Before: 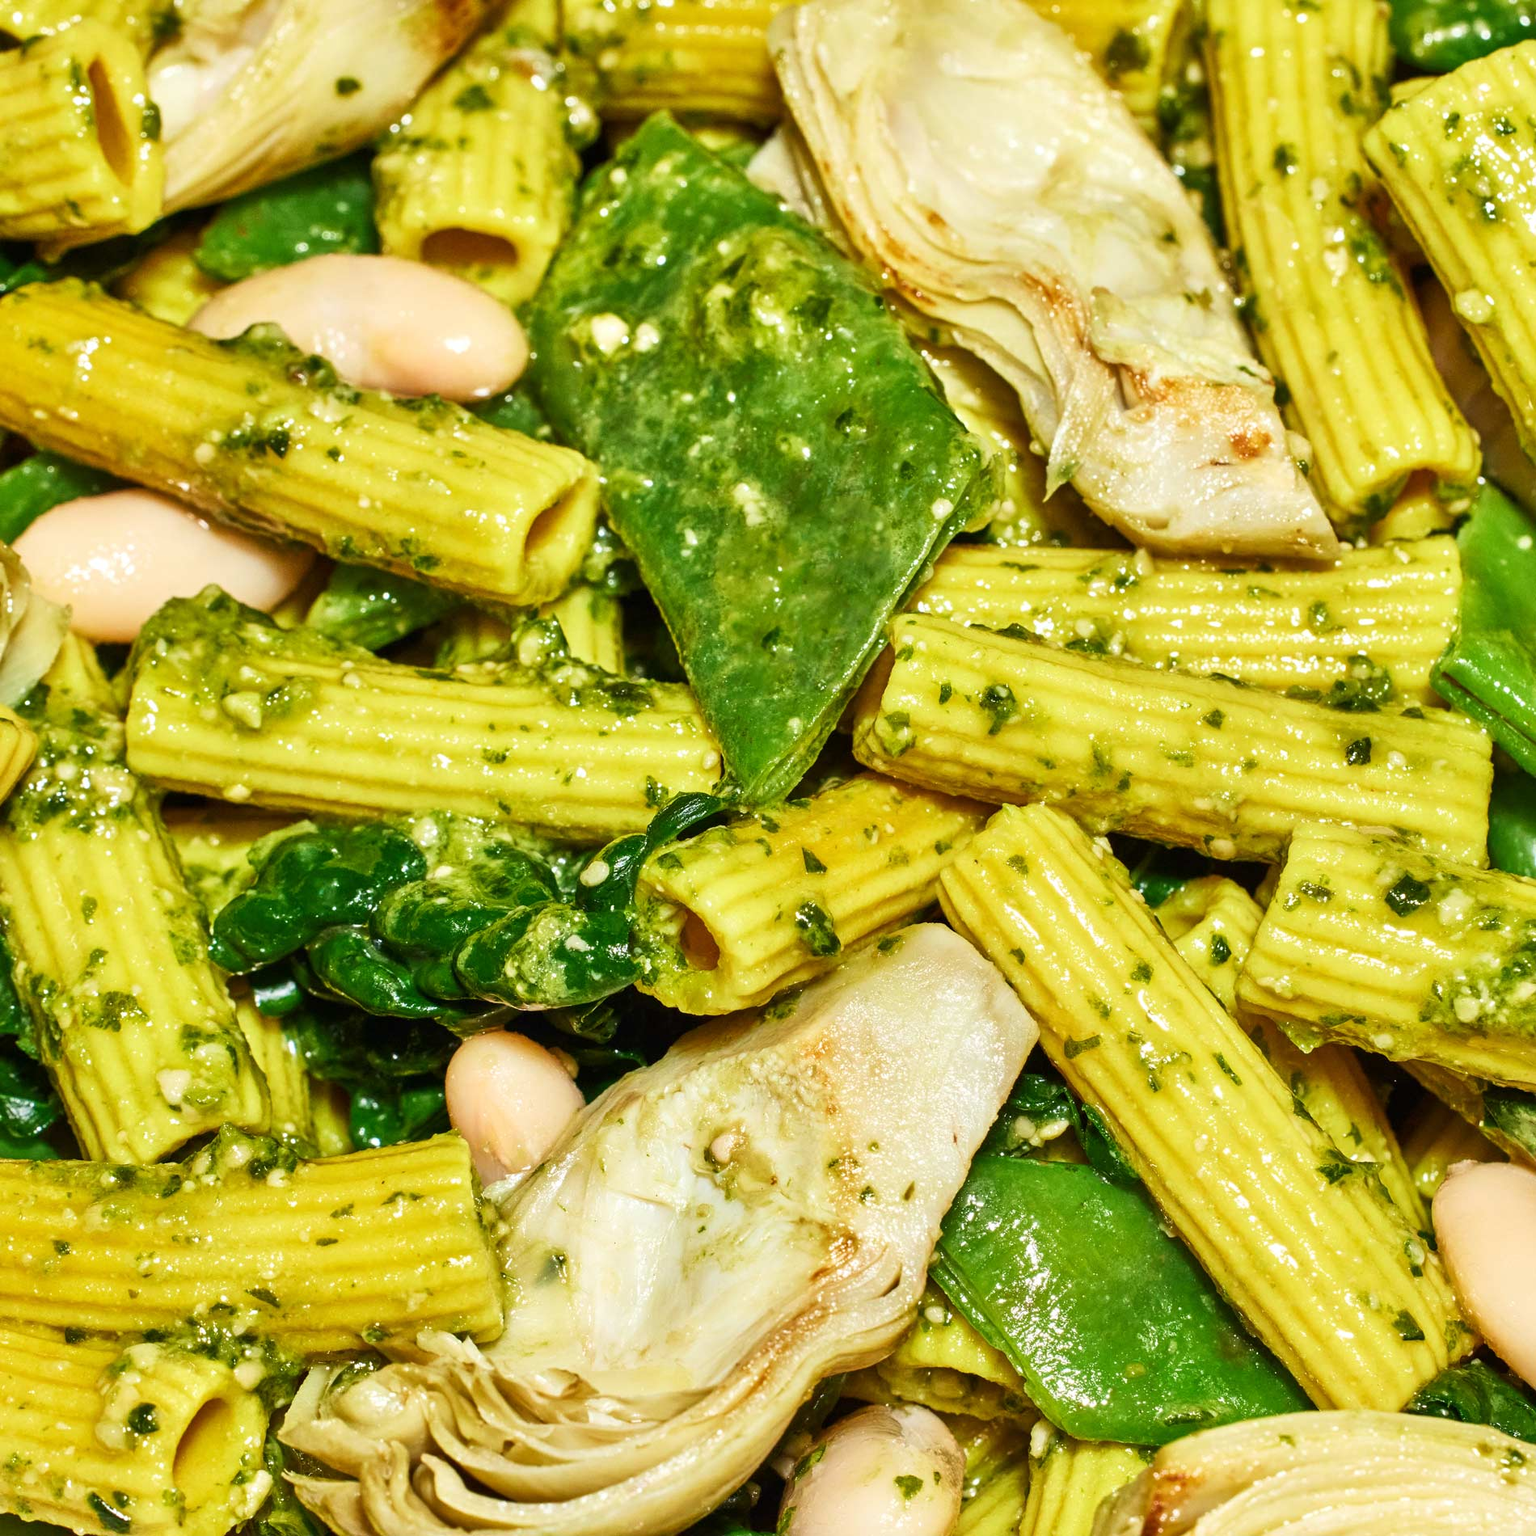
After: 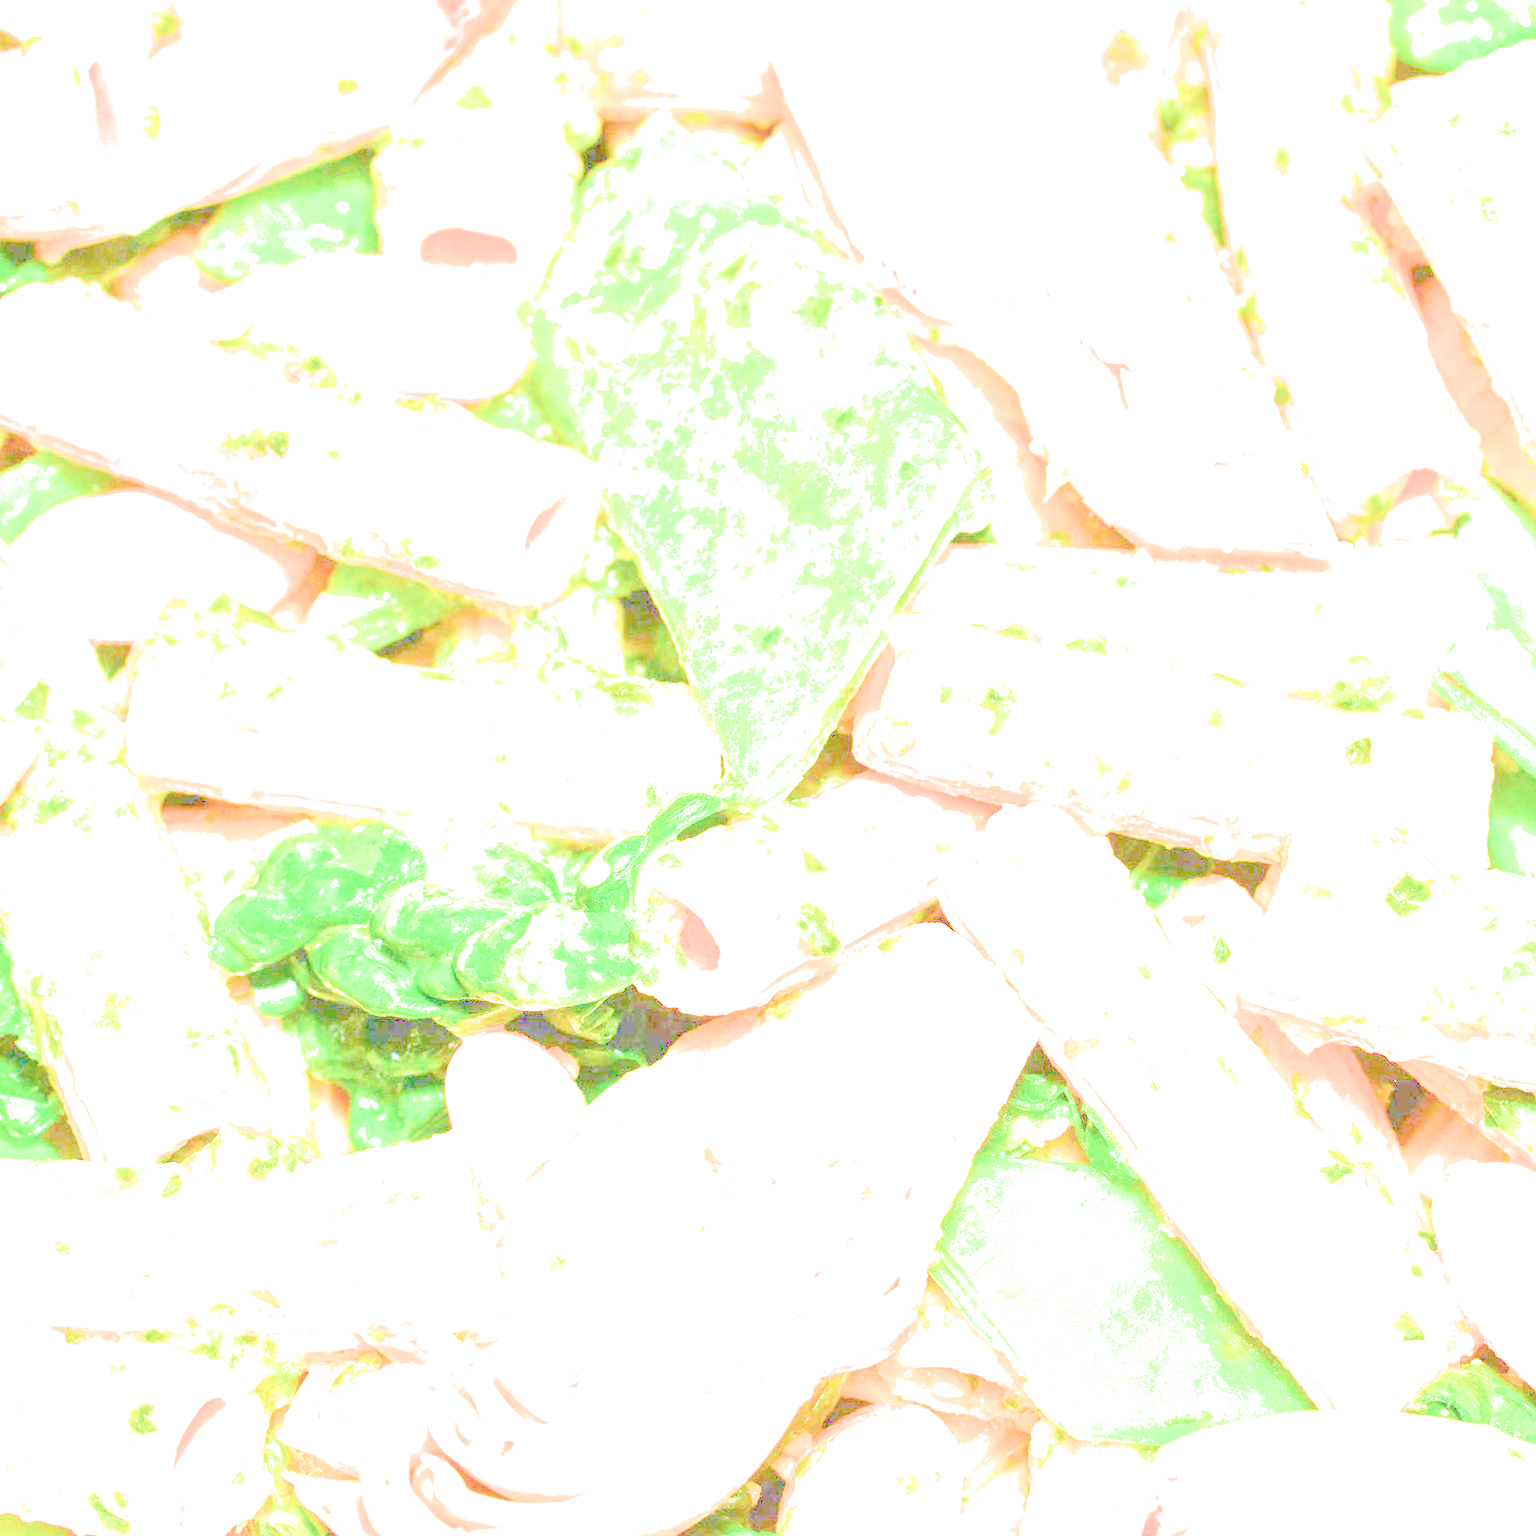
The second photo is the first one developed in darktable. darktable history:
filmic rgb: black relative exposure -7.98 EV, white relative exposure 8.04 EV, hardness 2.44, latitude 9.96%, contrast 0.709, highlights saturation mix 8.66%, shadows ↔ highlights balance 1.61%, iterations of high-quality reconstruction 0
exposure: exposure 7.957 EV, compensate highlight preservation false
levels: mode automatic, levels [0, 0.478, 1]
